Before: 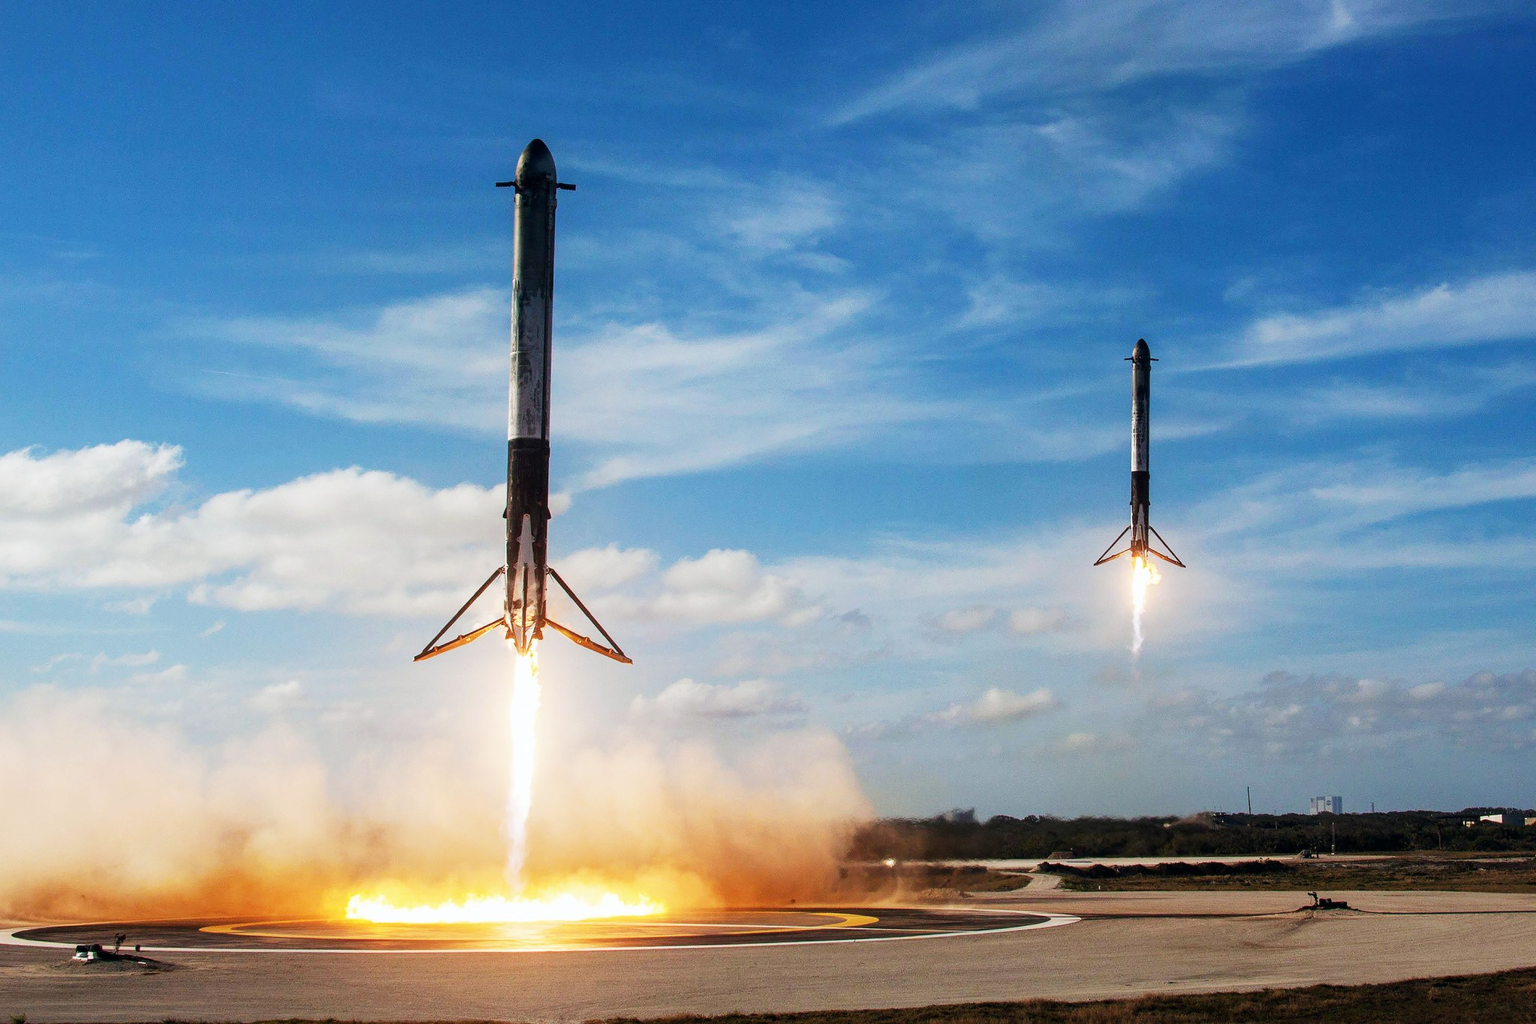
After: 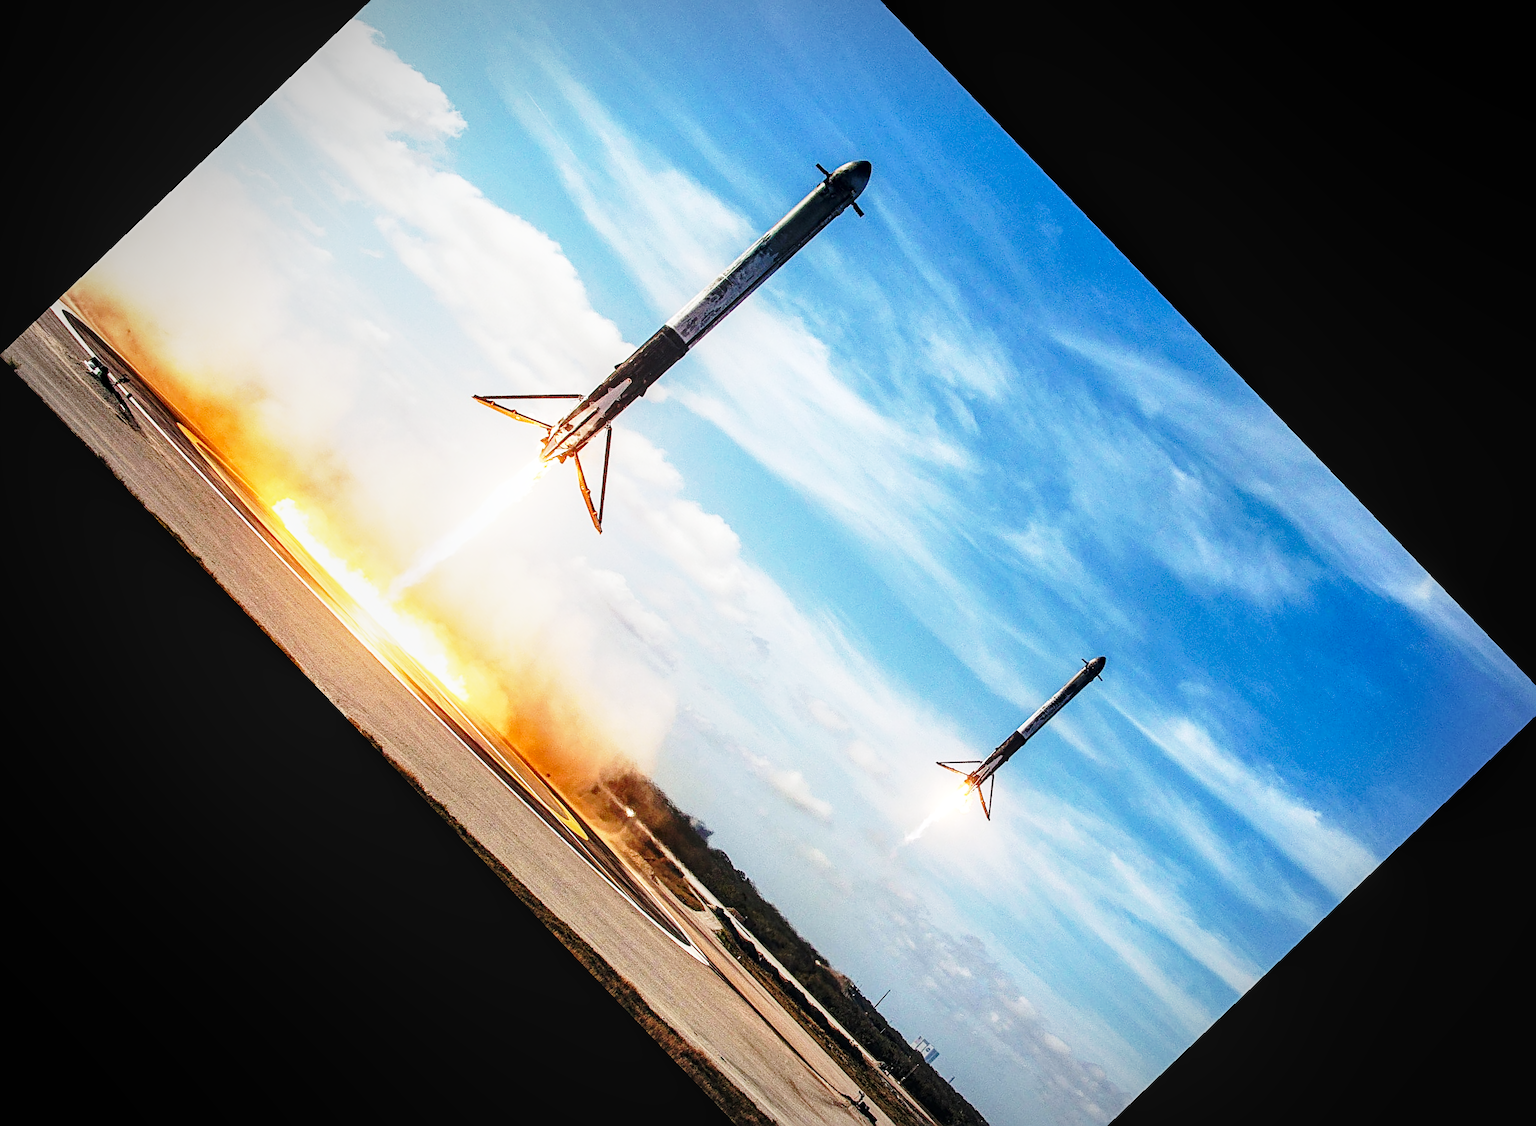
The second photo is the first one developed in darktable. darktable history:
crop and rotate: angle -46.26°, top 16.234%, right 0.912%, bottom 11.704%
sharpen: radius 2.767
base curve: curves: ch0 [(0, 0) (0.028, 0.03) (0.121, 0.232) (0.46, 0.748) (0.859, 0.968) (1, 1)], preserve colors none
local contrast: on, module defaults
vignetting: automatic ratio true
exposure: exposure 0.3 EV, compensate highlight preservation false
